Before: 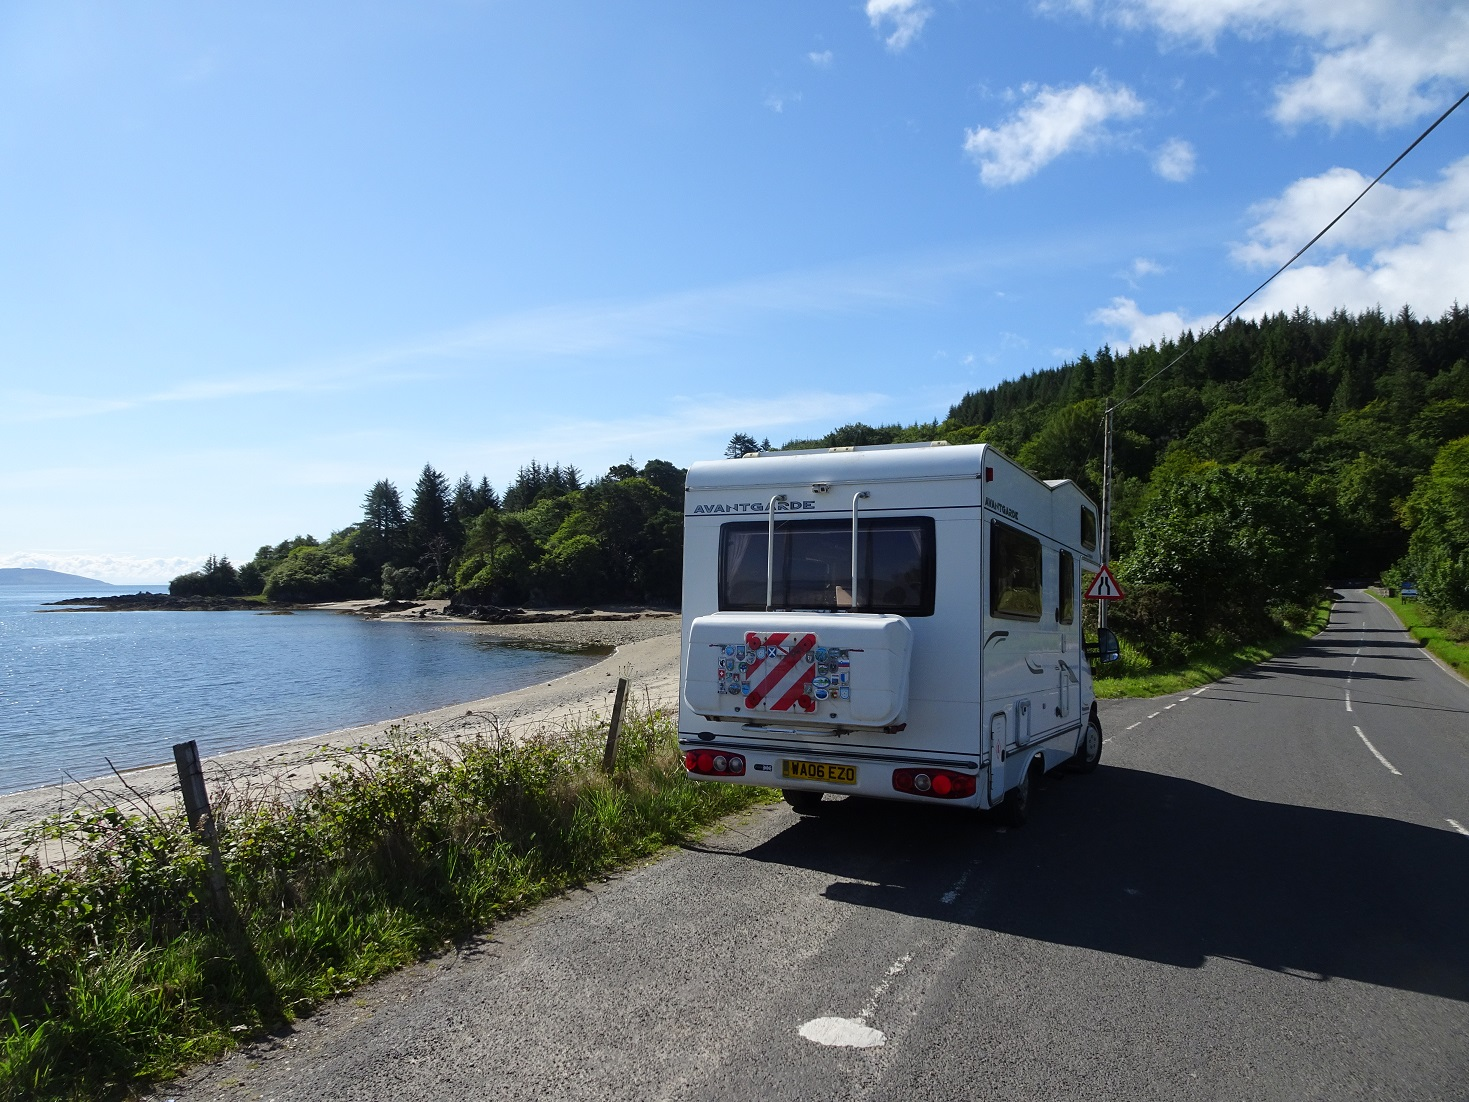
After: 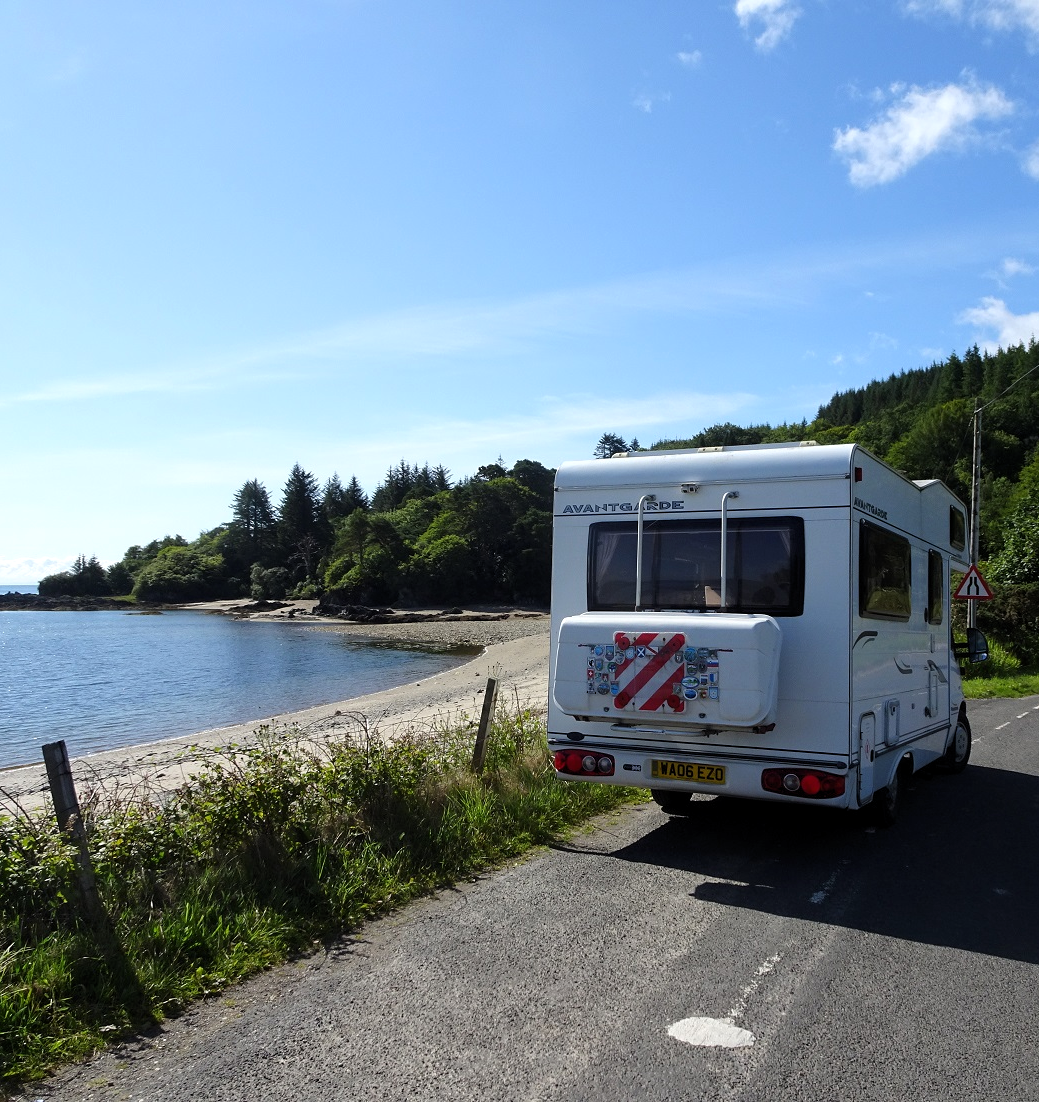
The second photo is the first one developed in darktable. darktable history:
crop and rotate: left 8.982%, right 20.27%
levels: black 8.5%, levels [0.016, 0.484, 0.953]
